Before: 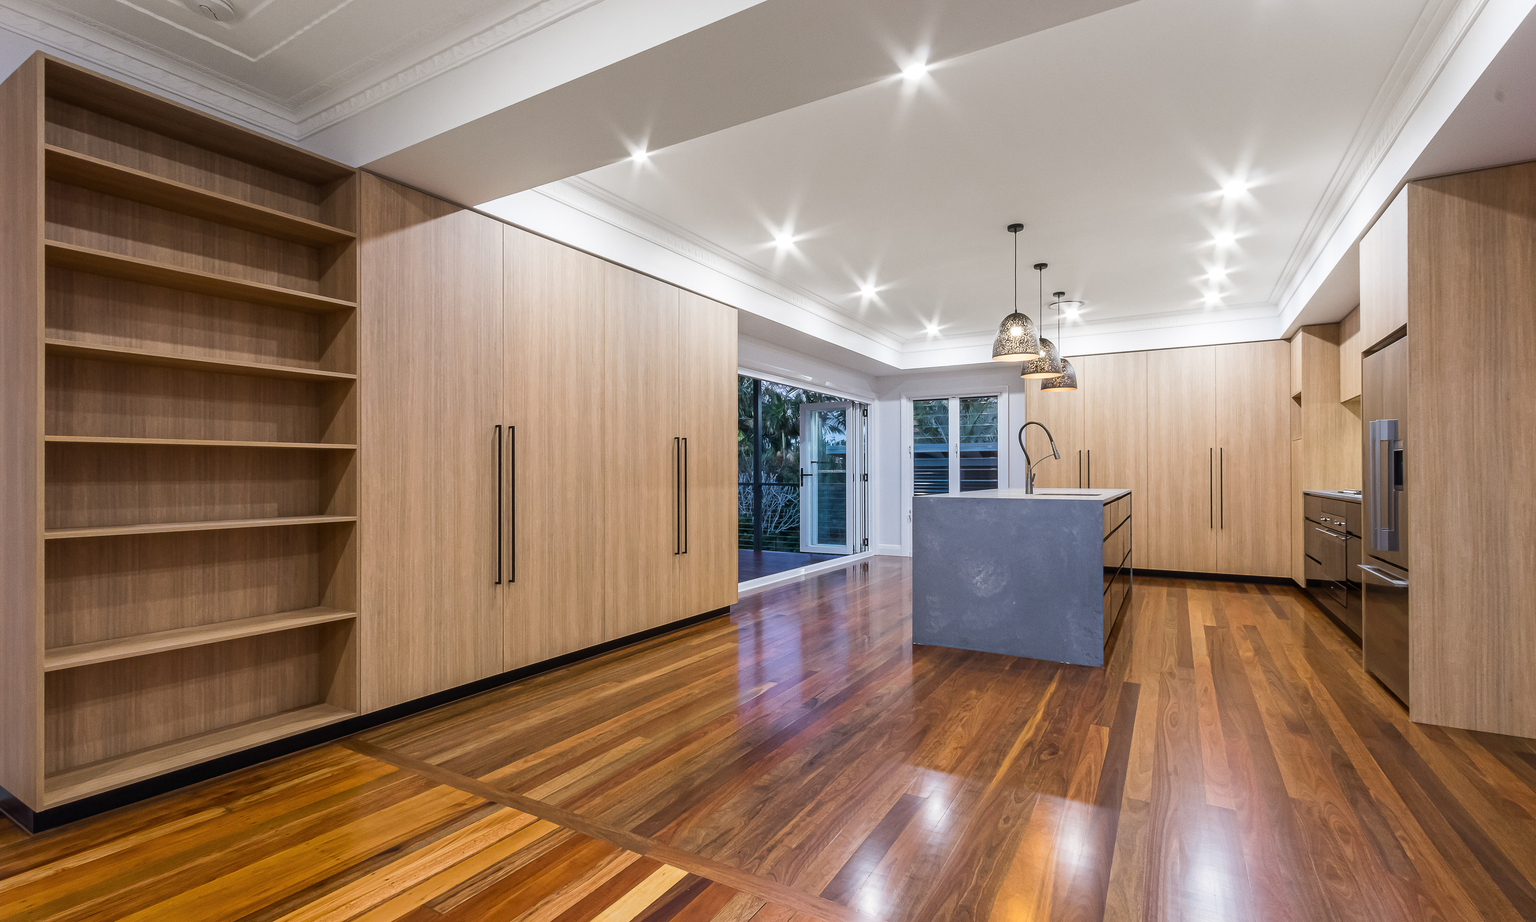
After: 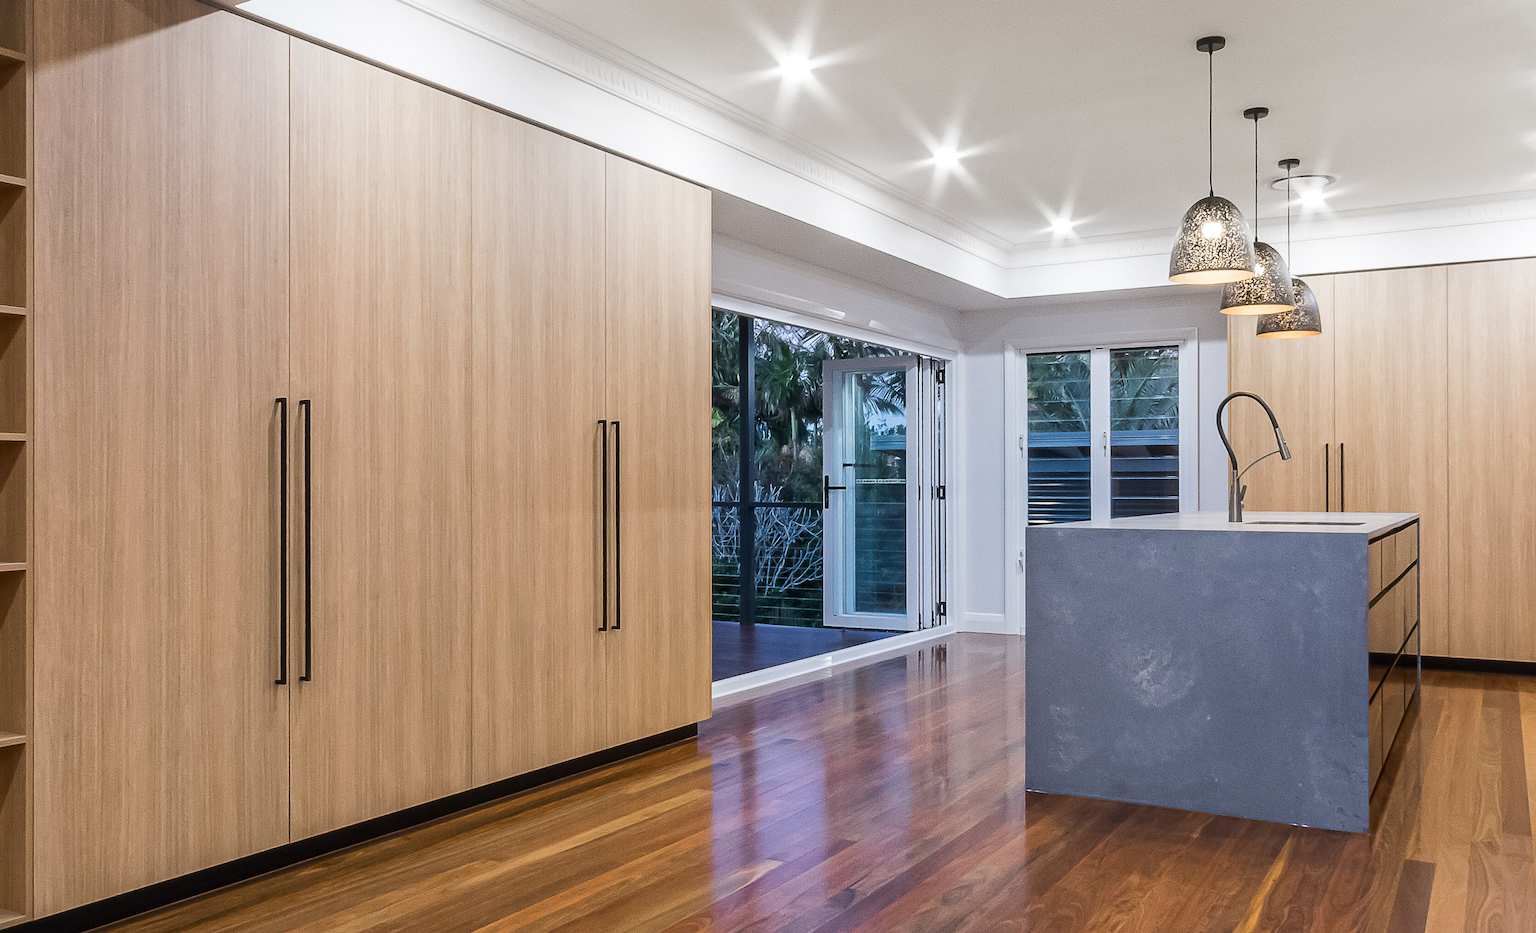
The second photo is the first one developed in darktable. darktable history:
crop and rotate: left 22.292%, top 22.103%, right 22.087%, bottom 21.584%
